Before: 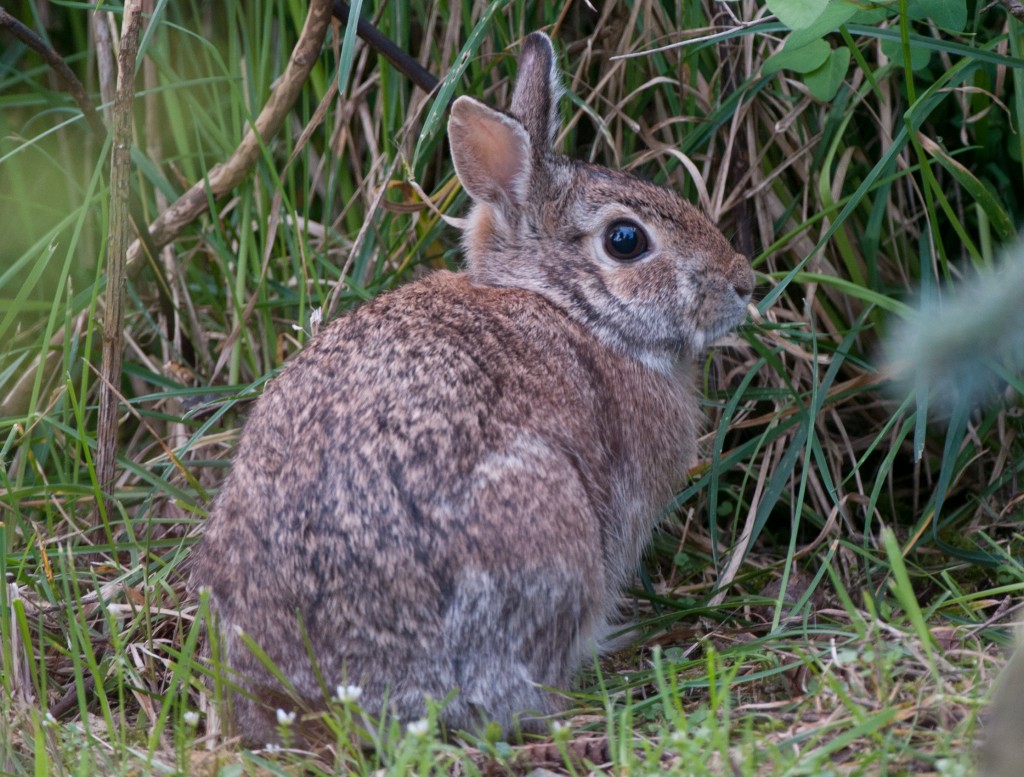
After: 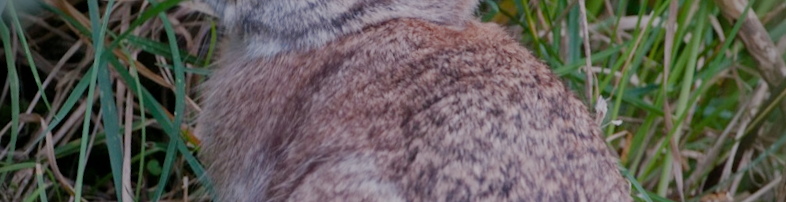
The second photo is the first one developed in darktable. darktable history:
rotate and perspective: rotation -1.24°, automatic cropping off
crop and rotate: angle 16.12°, top 30.835%, bottom 35.653%
contrast brightness saturation: saturation -0.05
vignetting: on, module defaults
filmic rgb: black relative exposure -7.65 EV, white relative exposure 4.56 EV, hardness 3.61
color balance rgb: shadows lift › chroma 1%, shadows lift › hue 113°, highlights gain › chroma 0.2%, highlights gain › hue 333°, perceptual saturation grading › global saturation 20%, perceptual saturation grading › highlights -50%, perceptual saturation grading › shadows 25%, contrast -20%
